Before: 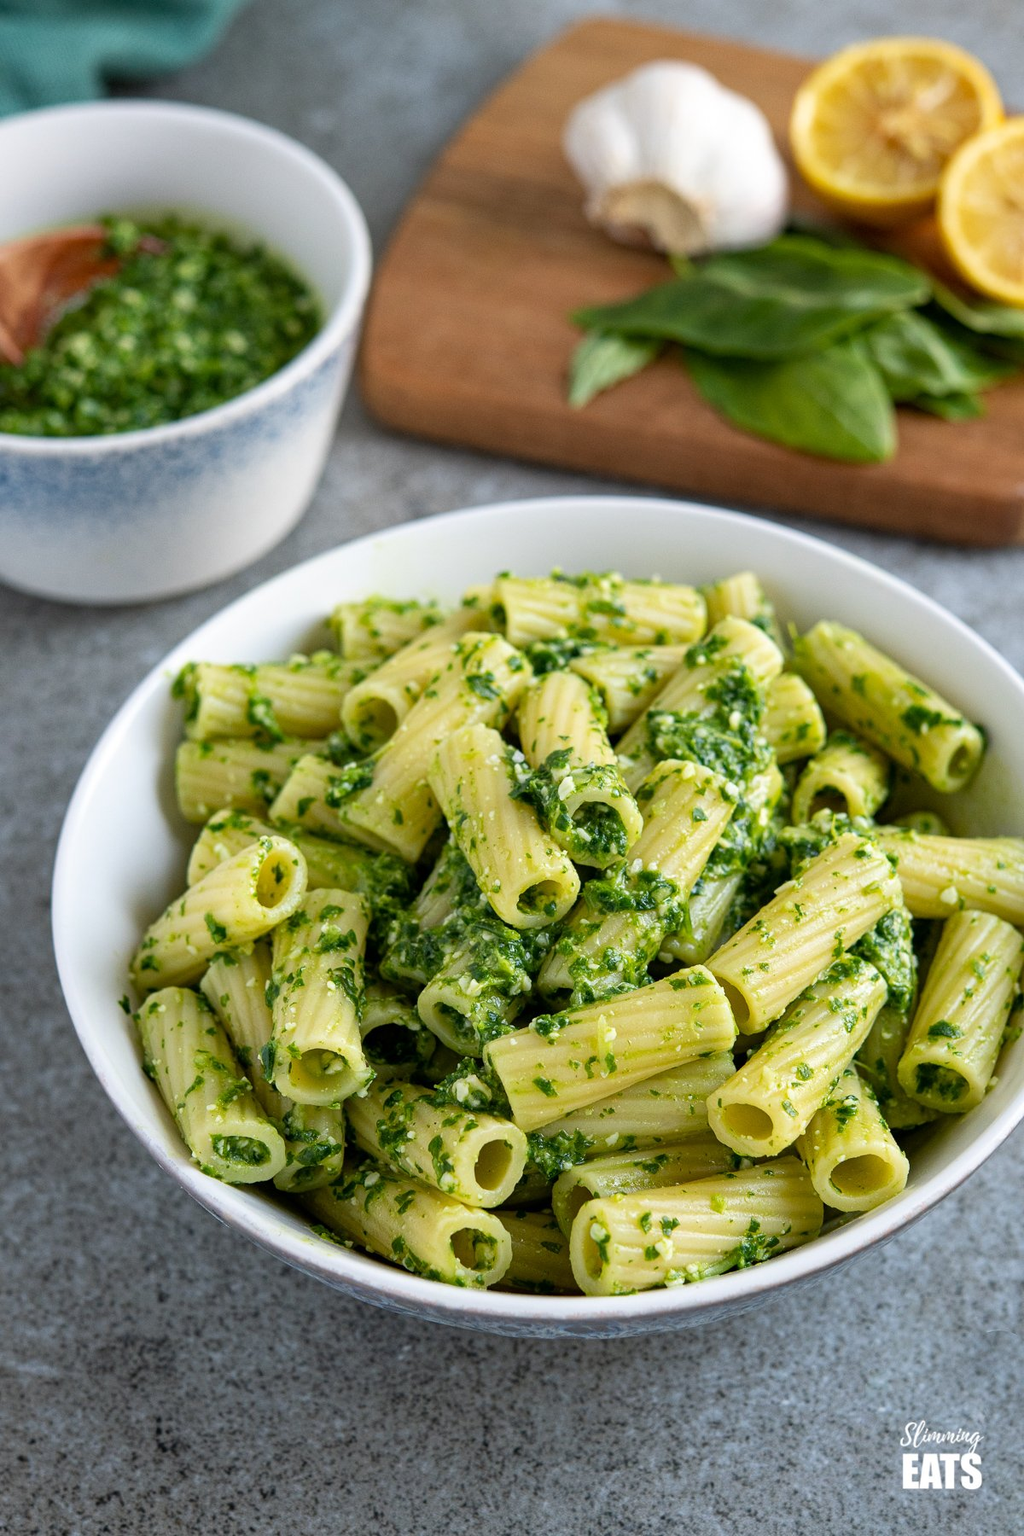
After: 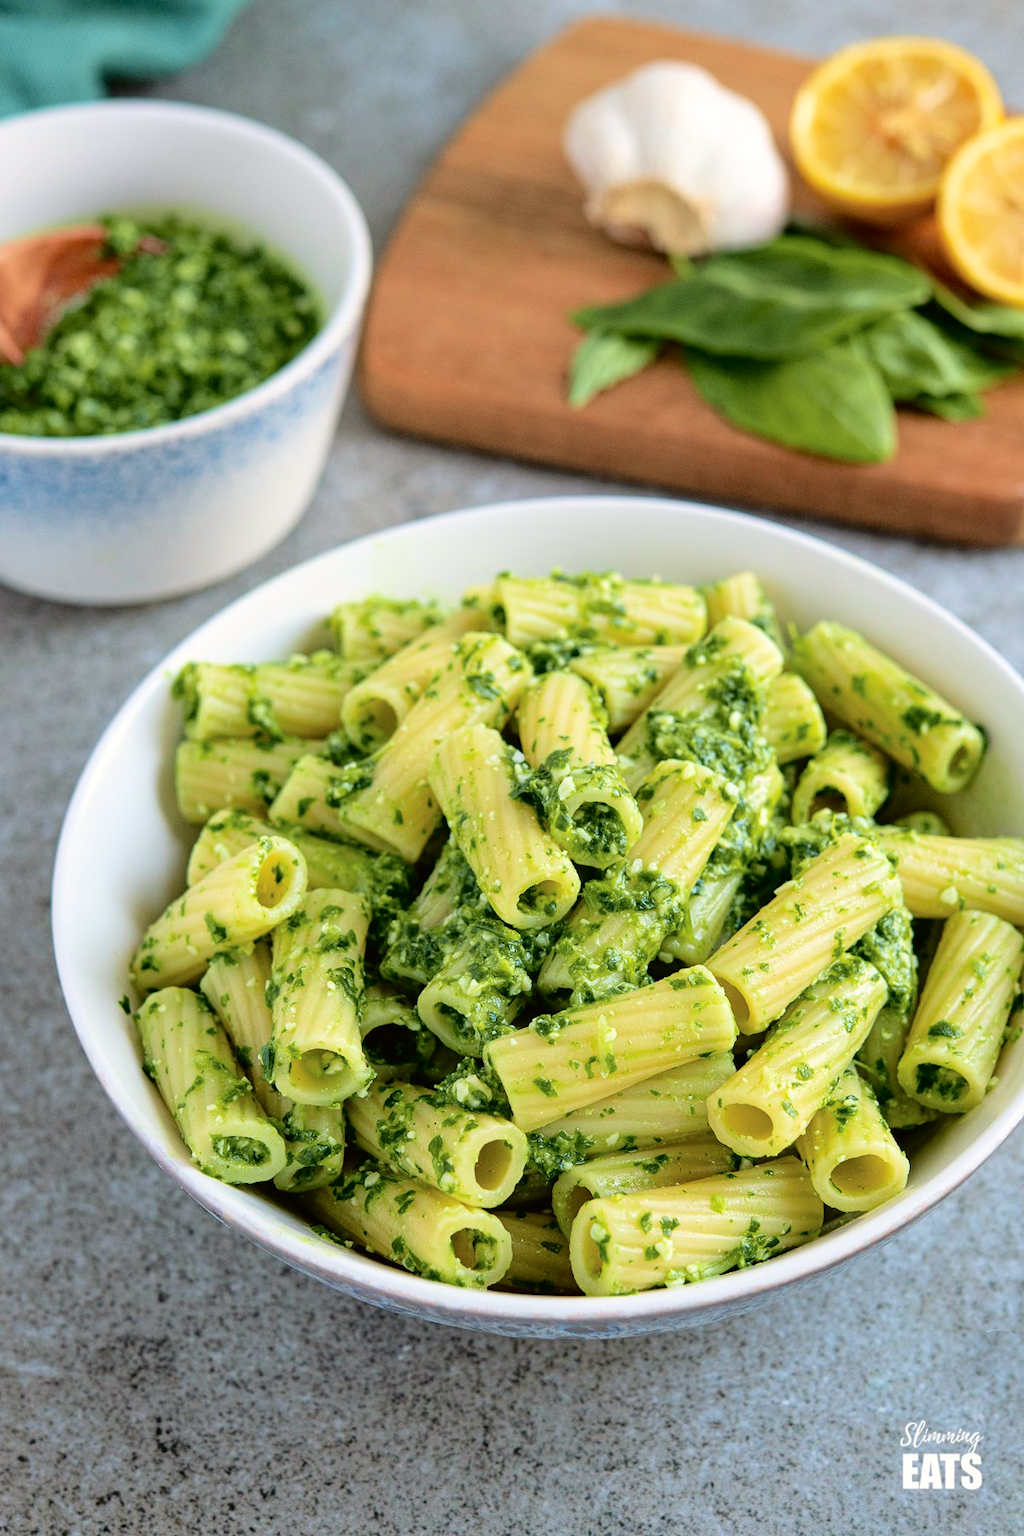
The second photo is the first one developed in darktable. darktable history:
velvia: strength 15%
tone curve: curves: ch0 [(0, 0.01) (0.052, 0.045) (0.136, 0.133) (0.275, 0.35) (0.43, 0.54) (0.676, 0.751) (0.89, 0.919) (1, 1)]; ch1 [(0, 0) (0.094, 0.081) (0.285, 0.299) (0.385, 0.403) (0.447, 0.429) (0.495, 0.496) (0.544, 0.552) (0.589, 0.612) (0.722, 0.728) (1, 1)]; ch2 [(0, 0) (0.257, 0.217) (0.43, 0.421) (0.498, 0.507) (0.531, 0.544) (0.56, 0.579) (0.625, 0.642) (1, 1)], color space Lab, independent channels, preserve colors none
white balance: emerald 1
